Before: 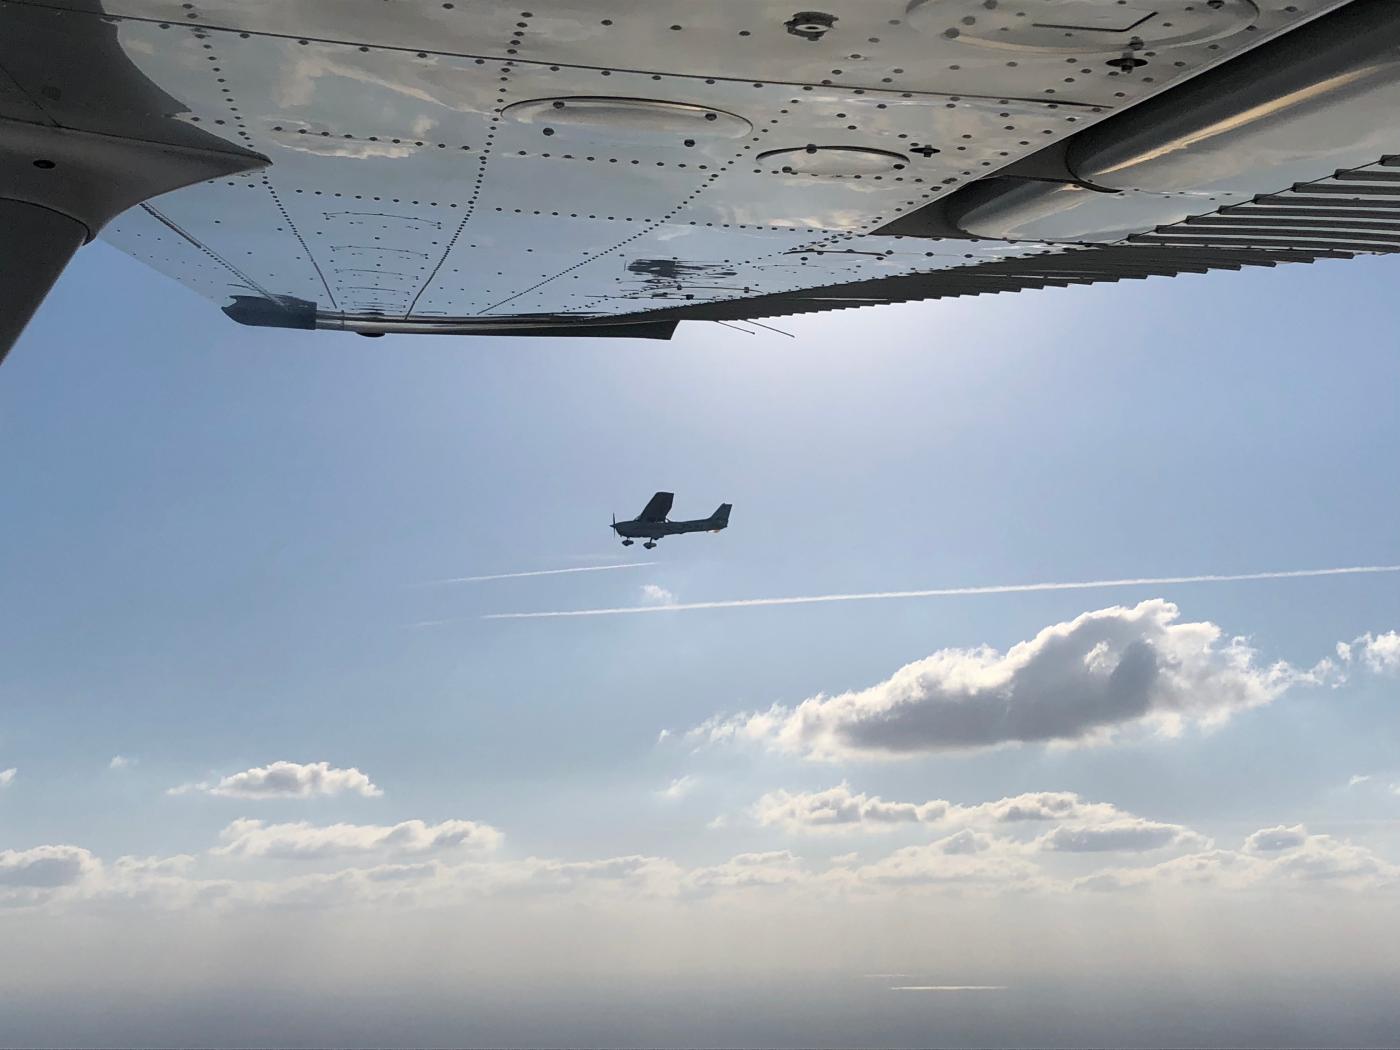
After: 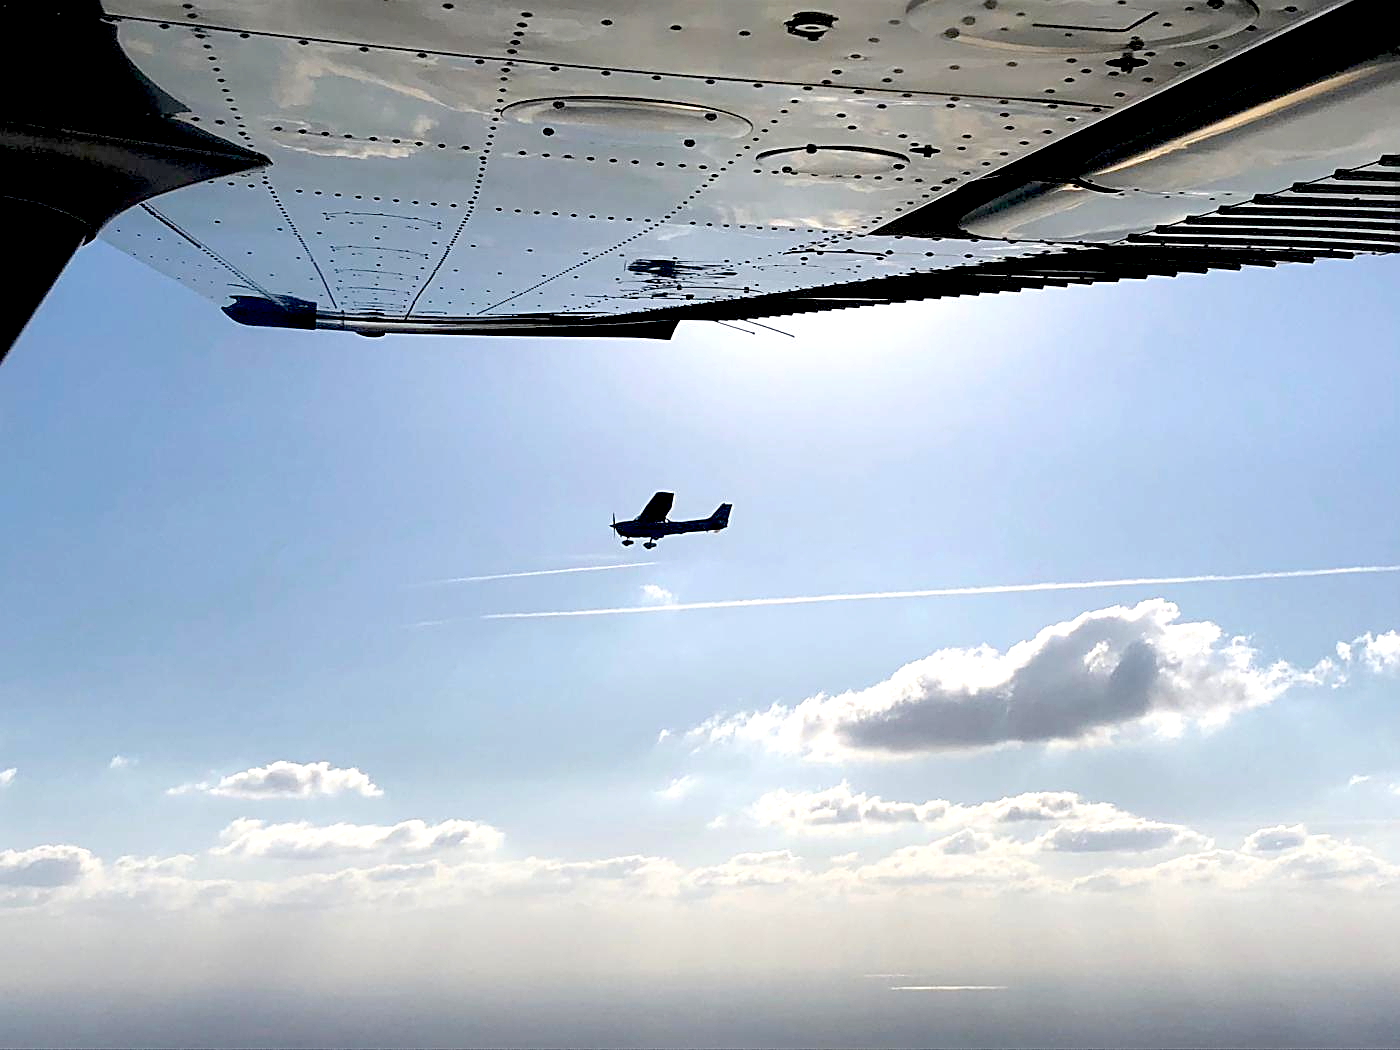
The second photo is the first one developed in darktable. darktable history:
exposure: black level correction 0.041, exposure 0.499 EV, compensate highlight preservation false
sharpen: on, module defaults
